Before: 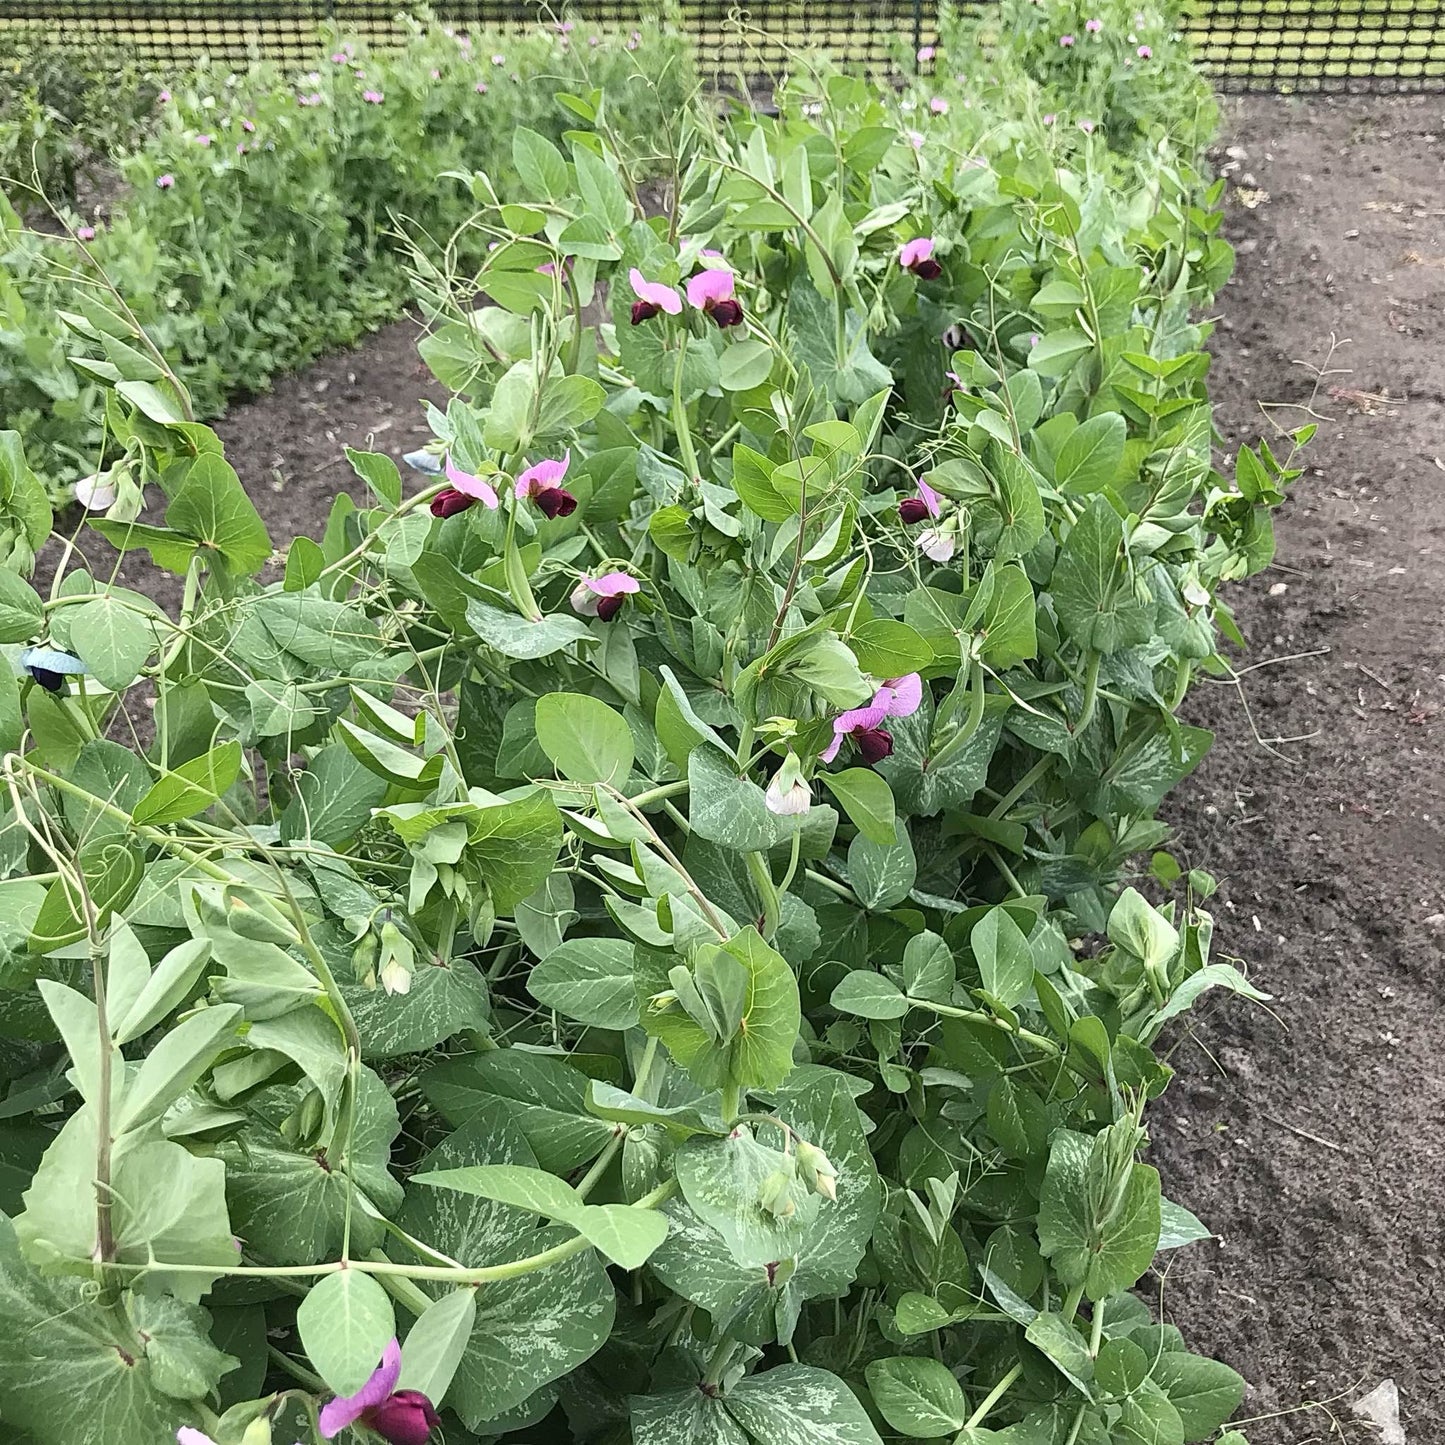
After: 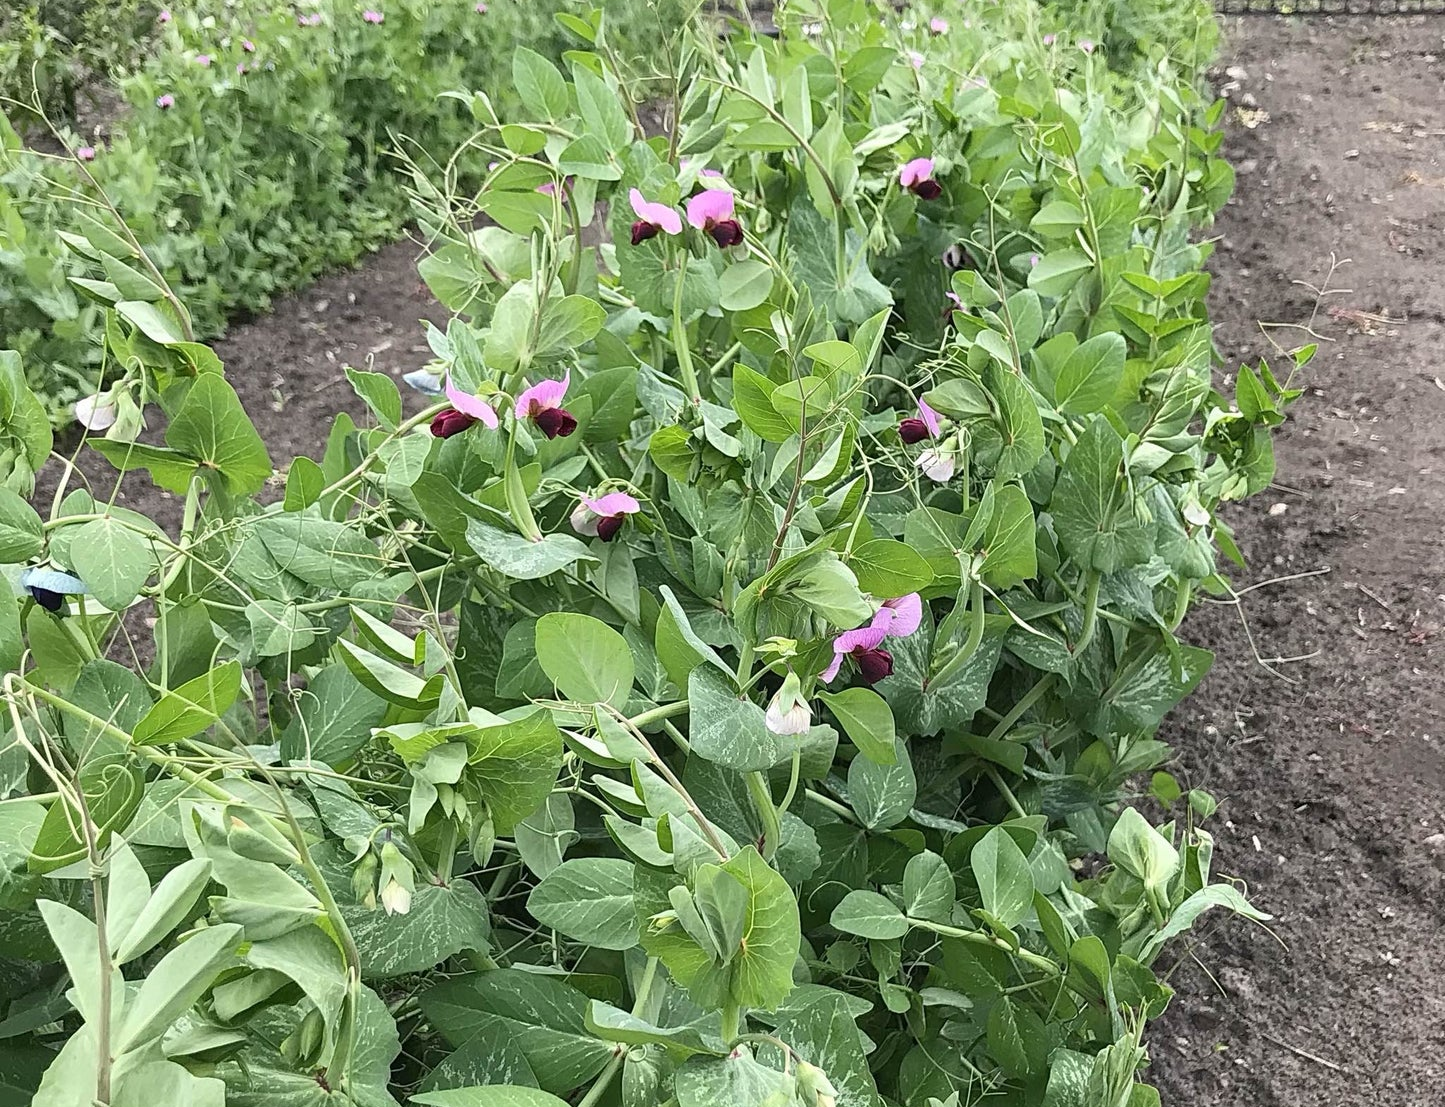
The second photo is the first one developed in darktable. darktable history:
crop: top 5.594%, bottom 17.733%
